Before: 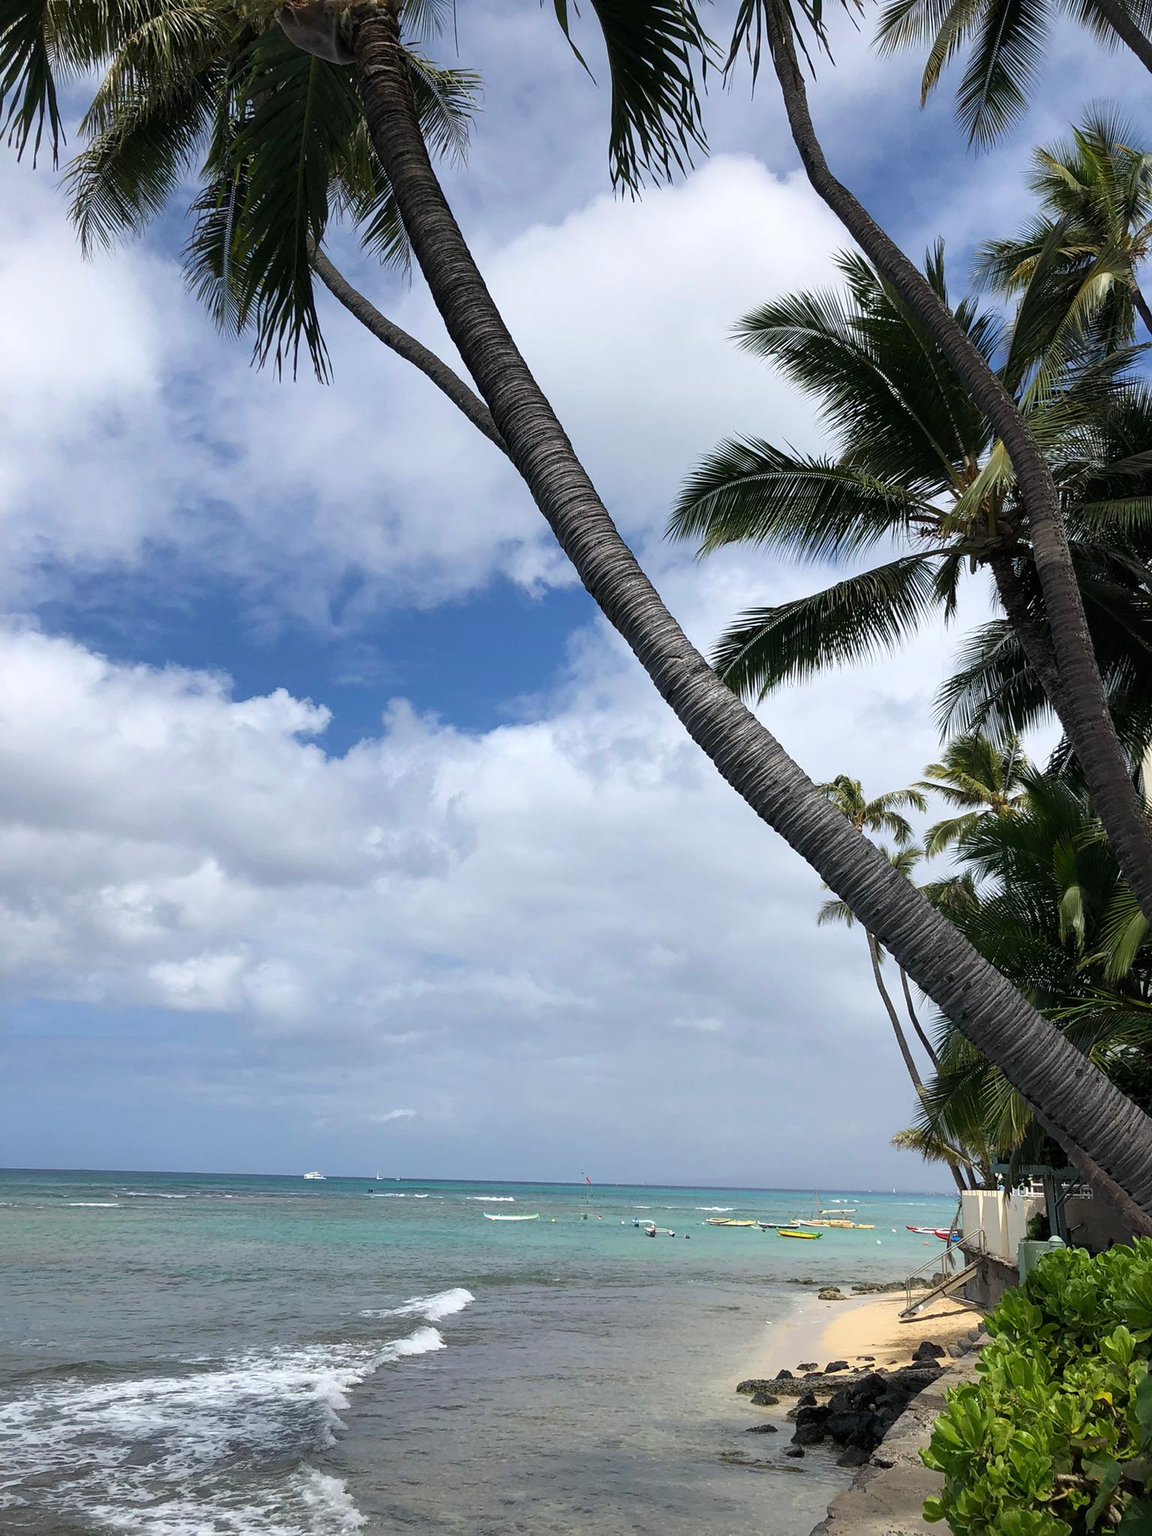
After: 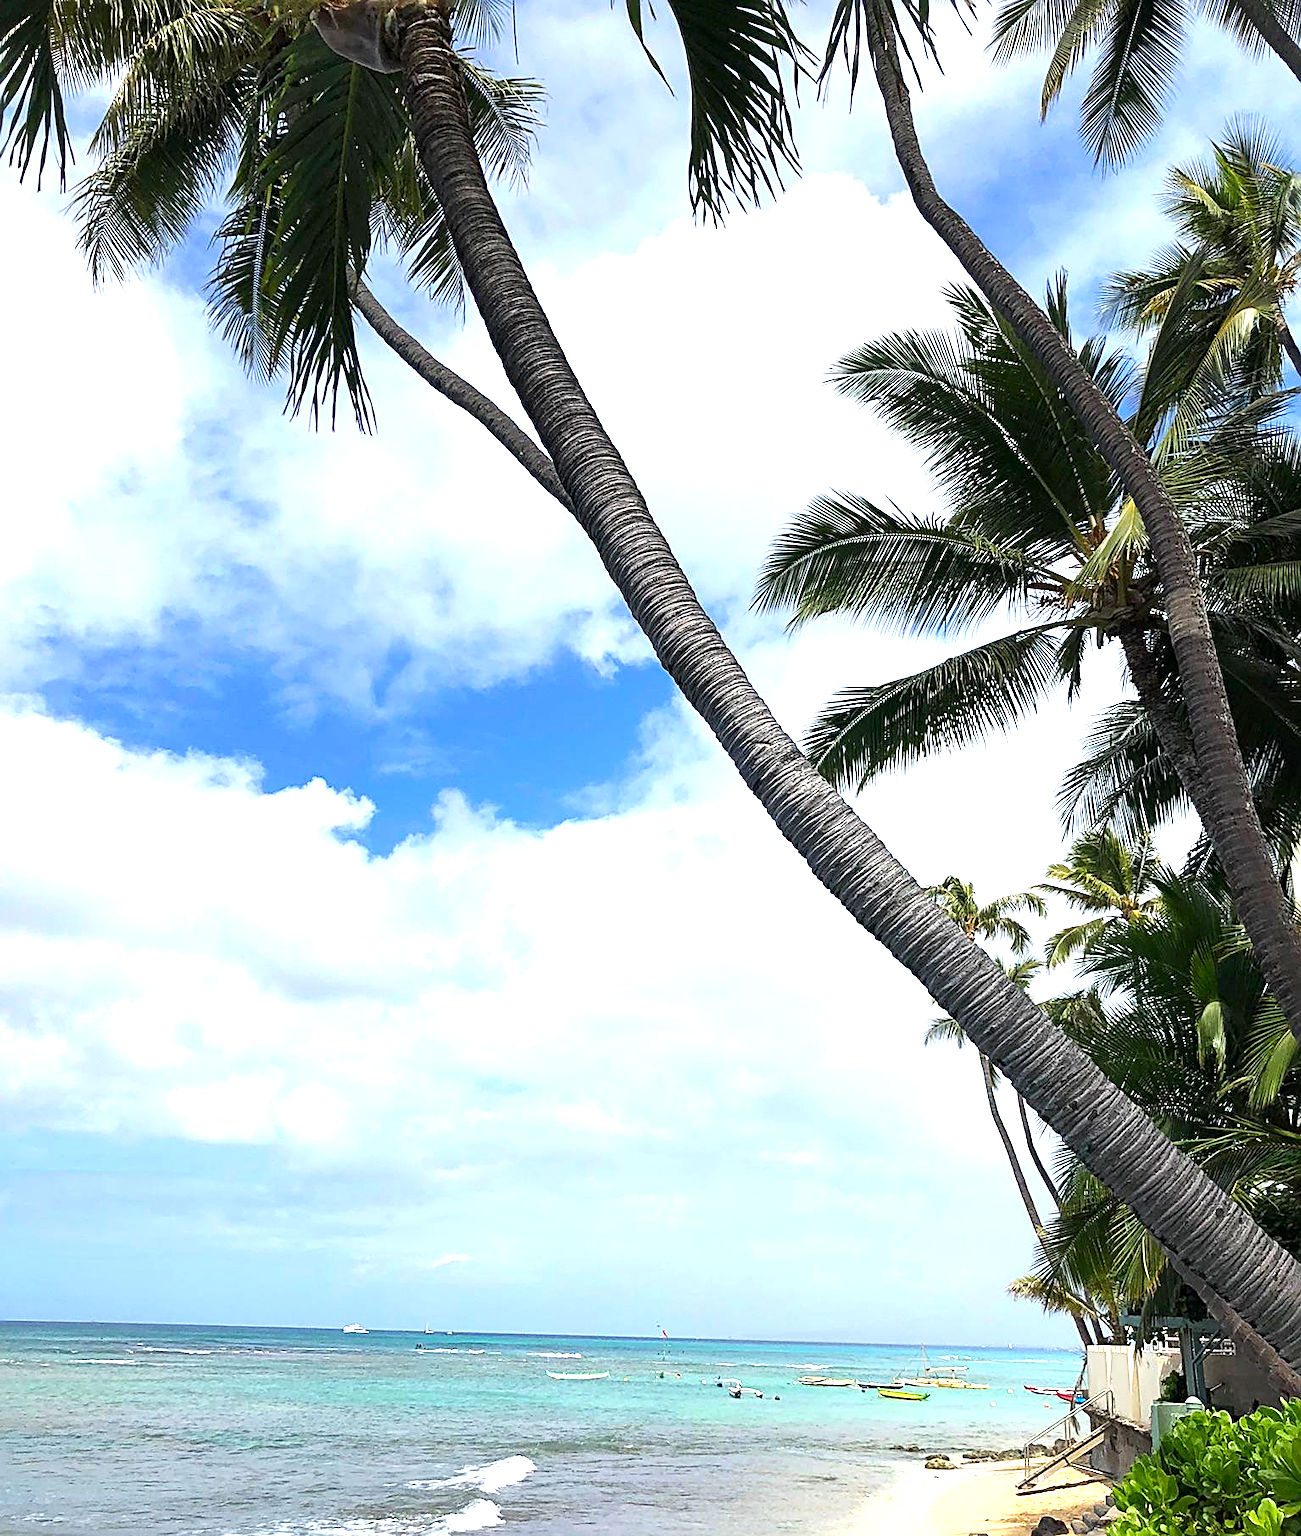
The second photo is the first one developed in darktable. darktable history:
exposure: black level correction 0, exposure 1.096 EV, compensate highlight preservation false
crop and rotate: top 0%, bottom 11.521%
sharpen: radius 2.557, amount 0.635
contrast brightness saturation: contrast 0.078, saturation 0.2
